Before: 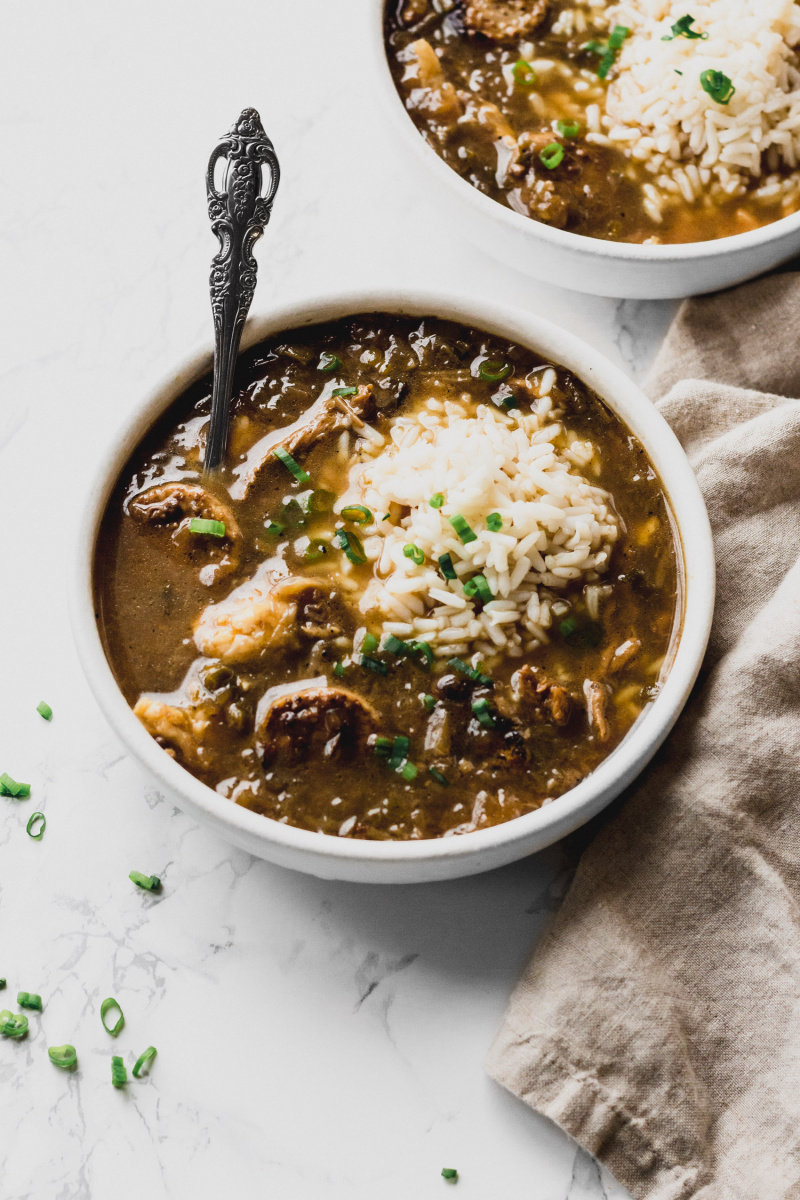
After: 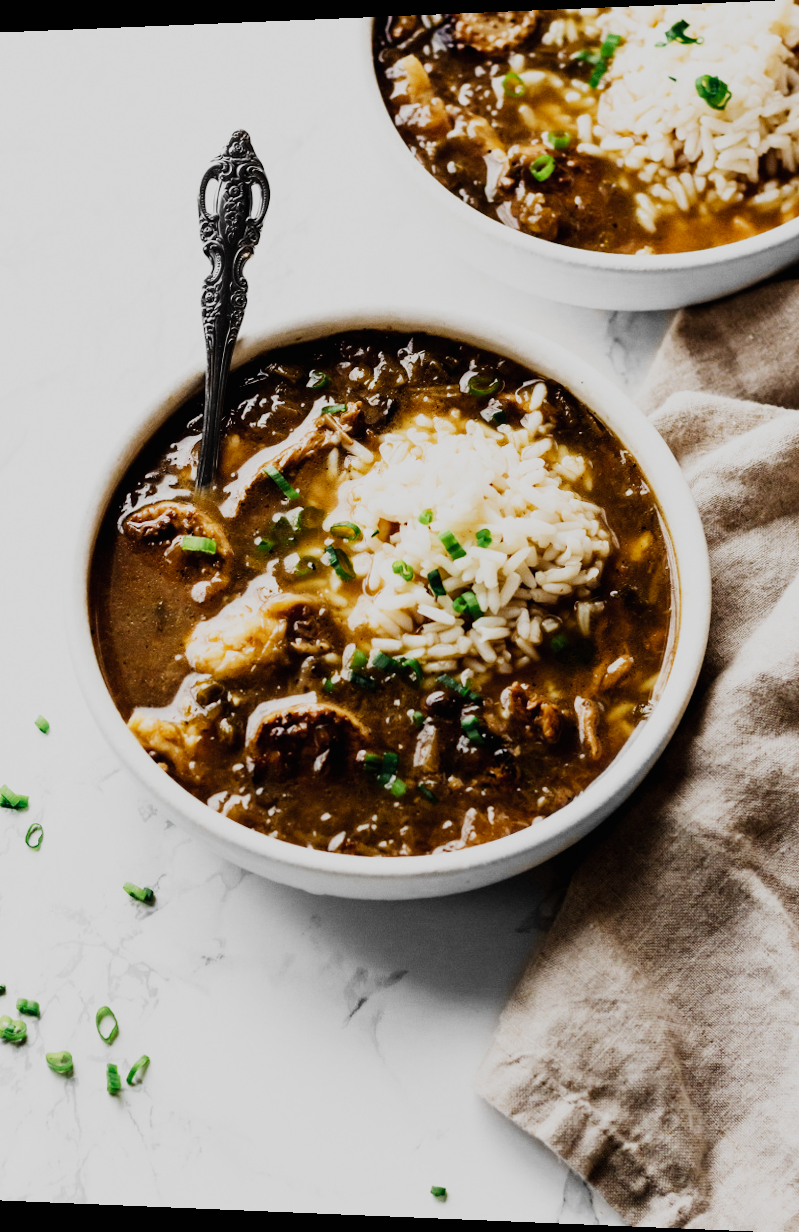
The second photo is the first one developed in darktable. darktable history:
rotate and perspective: lens shift (horizontal) -0.055, automatic cropping off
sigmoid: contrast 1.7, skew -0.2, preserve hue 0%, red attenuation 0.1, red rotation 0.035, green attenuation 0.1, green rotation -0.017, blue attenuation 0.15, blue rotation -0.052, base primaries Rec2020
